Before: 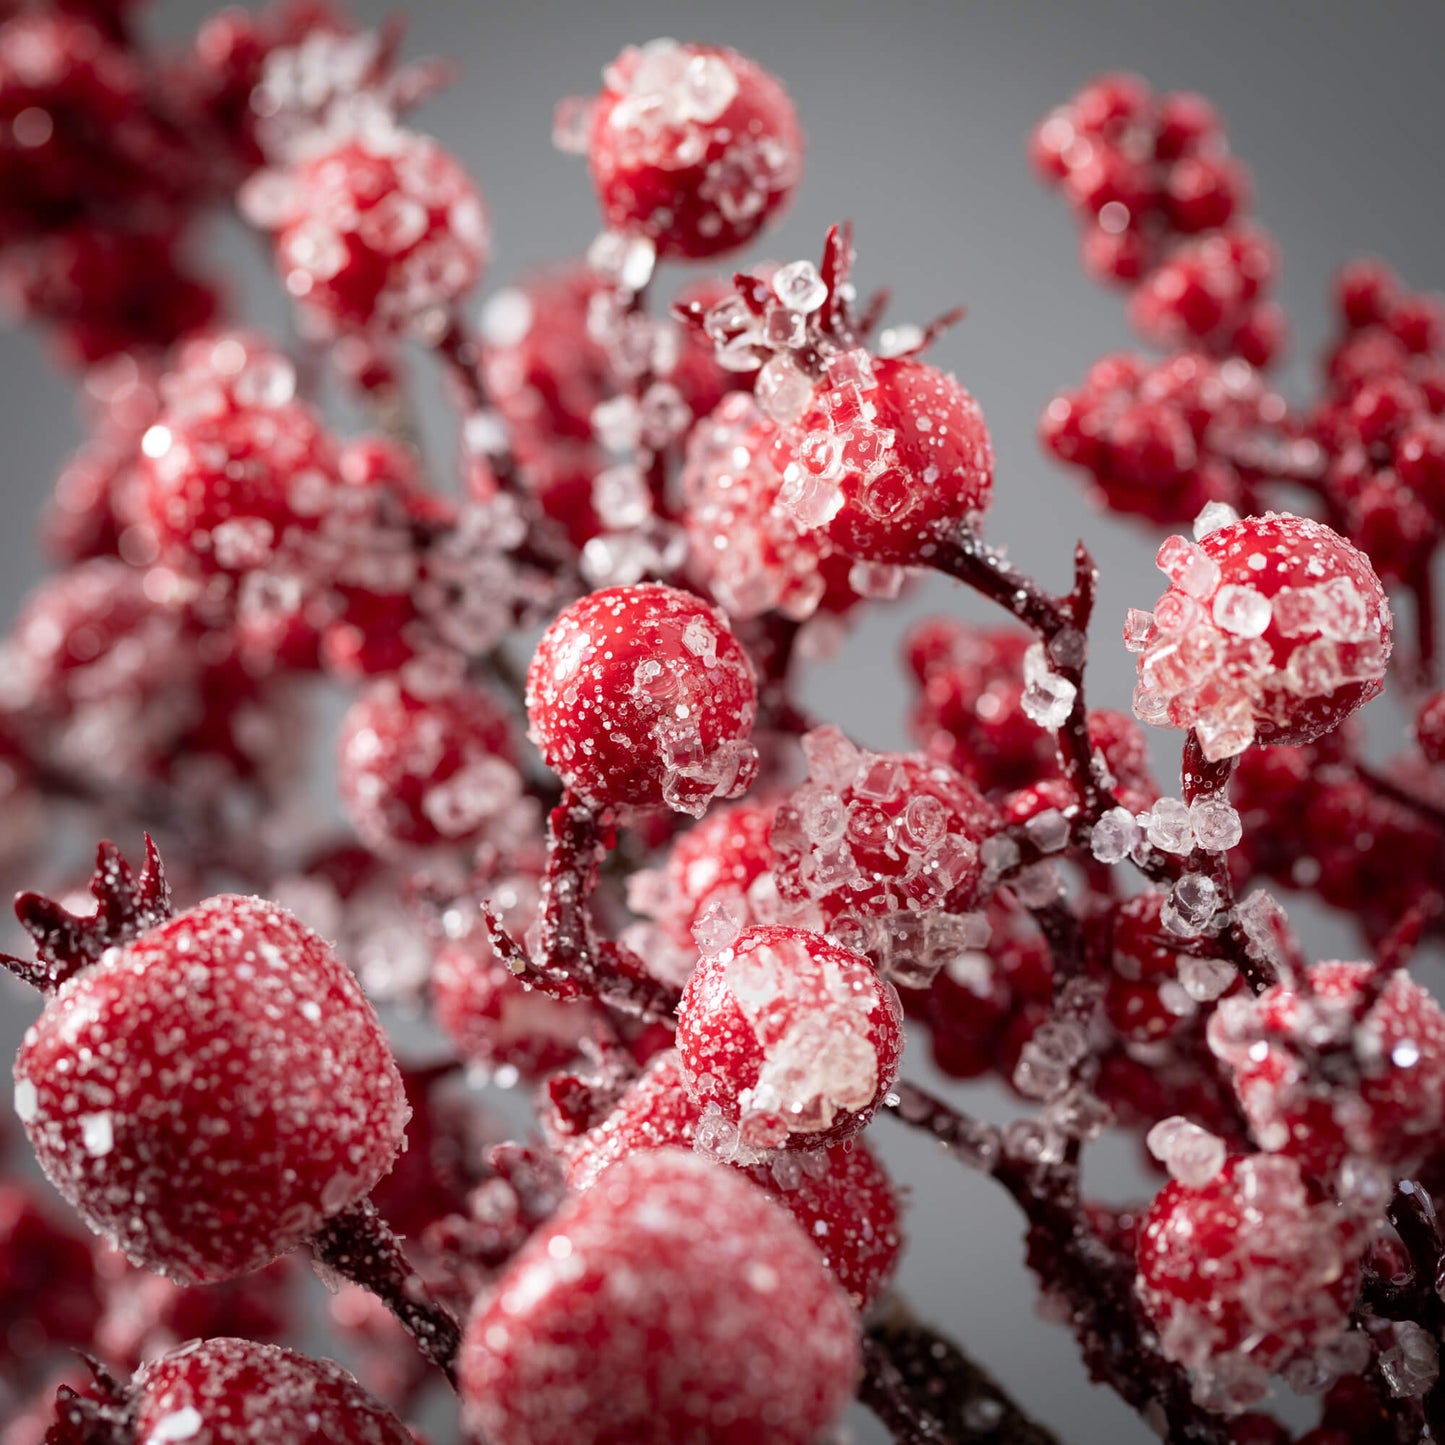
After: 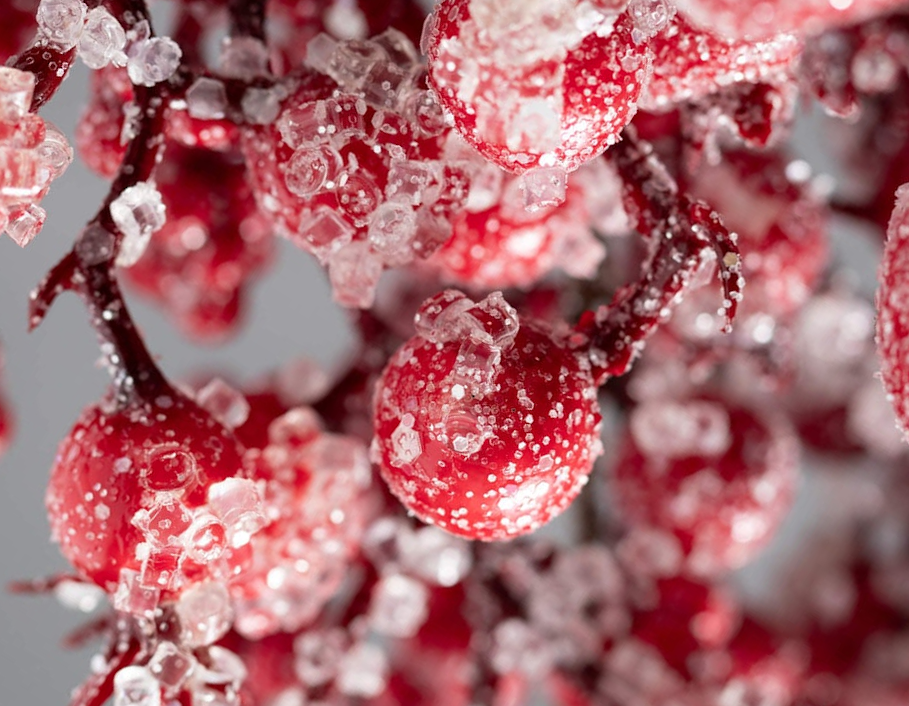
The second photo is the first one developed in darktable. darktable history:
shadows and highlights: shadows 36.59, highlights -27.89, soften with gaussian
crop and rotate: angle 148.67°, left 9.179%, top 15.625%, right 4.368%, bottom 17.17%
